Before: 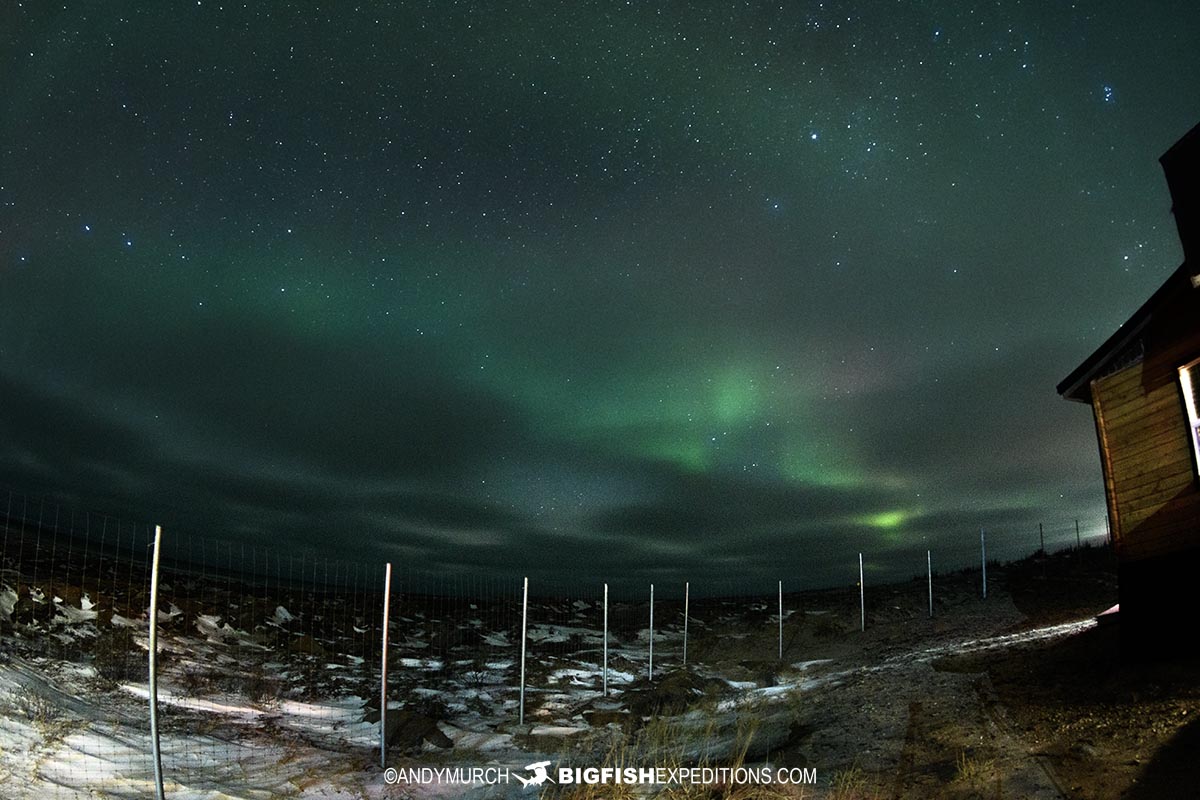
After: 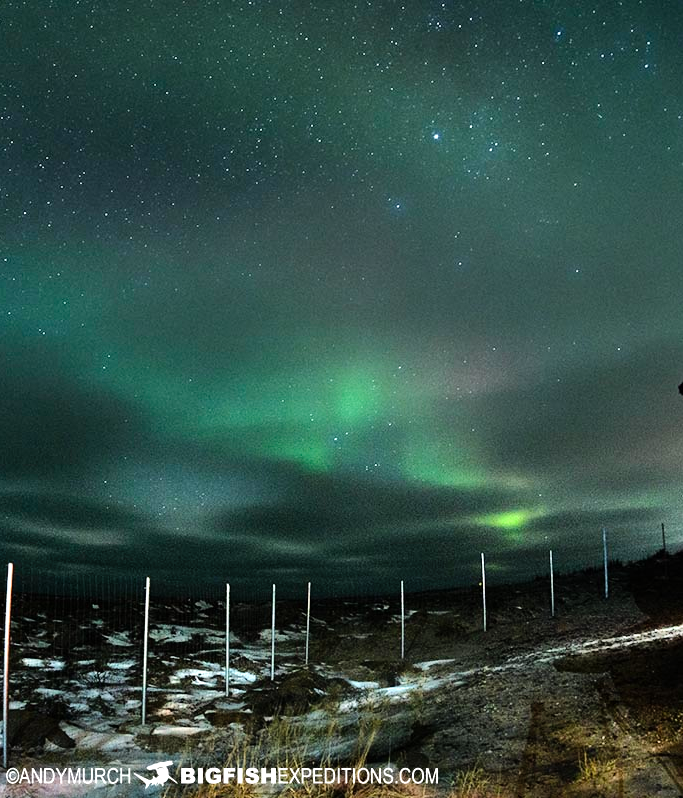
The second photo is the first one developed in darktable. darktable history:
crop: left 31.542%, top 0.012%, right 11.492%
base curve: preserve colors none
tone equalizer: -8 EV -0.724 EV, -7 EV -0.703 EV, -6 EV -0.57 EV, -5 EV -0.372 EV, -3 EV 0.399 EV, -2 EV 0.6 EV, -1 EV 0.699 EV, +0 EV 0.775 EV
shadows and highlights: soften with gaussian
